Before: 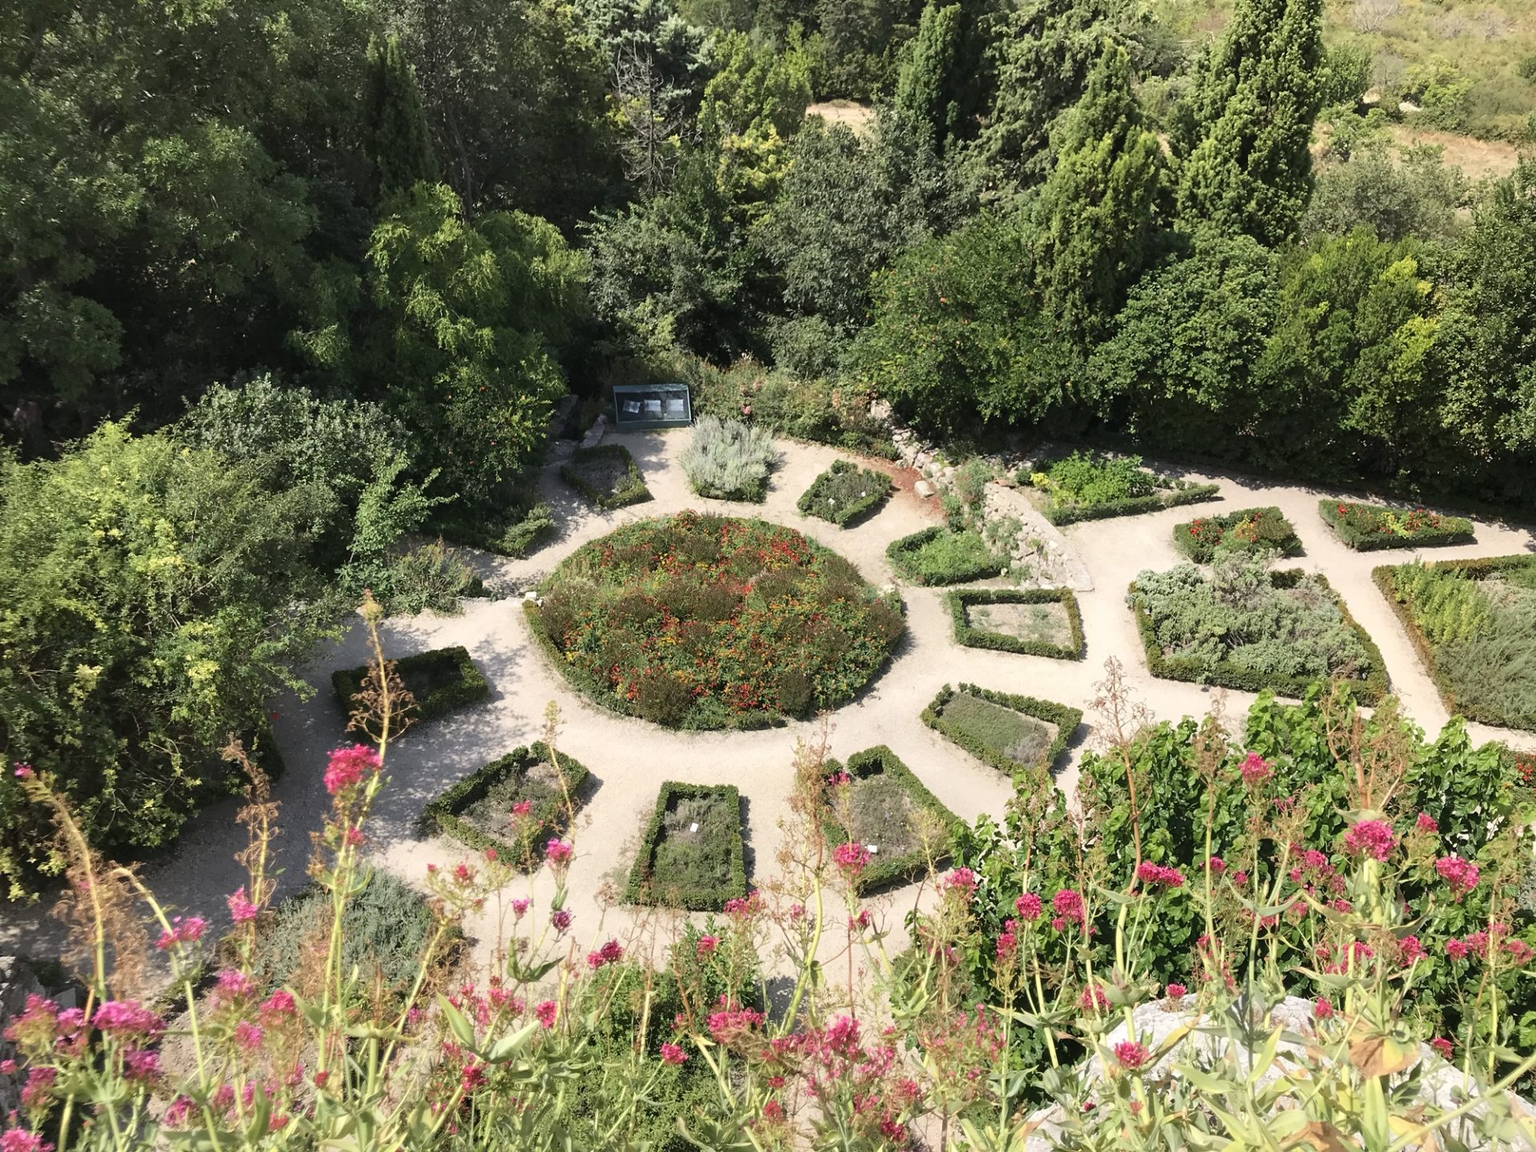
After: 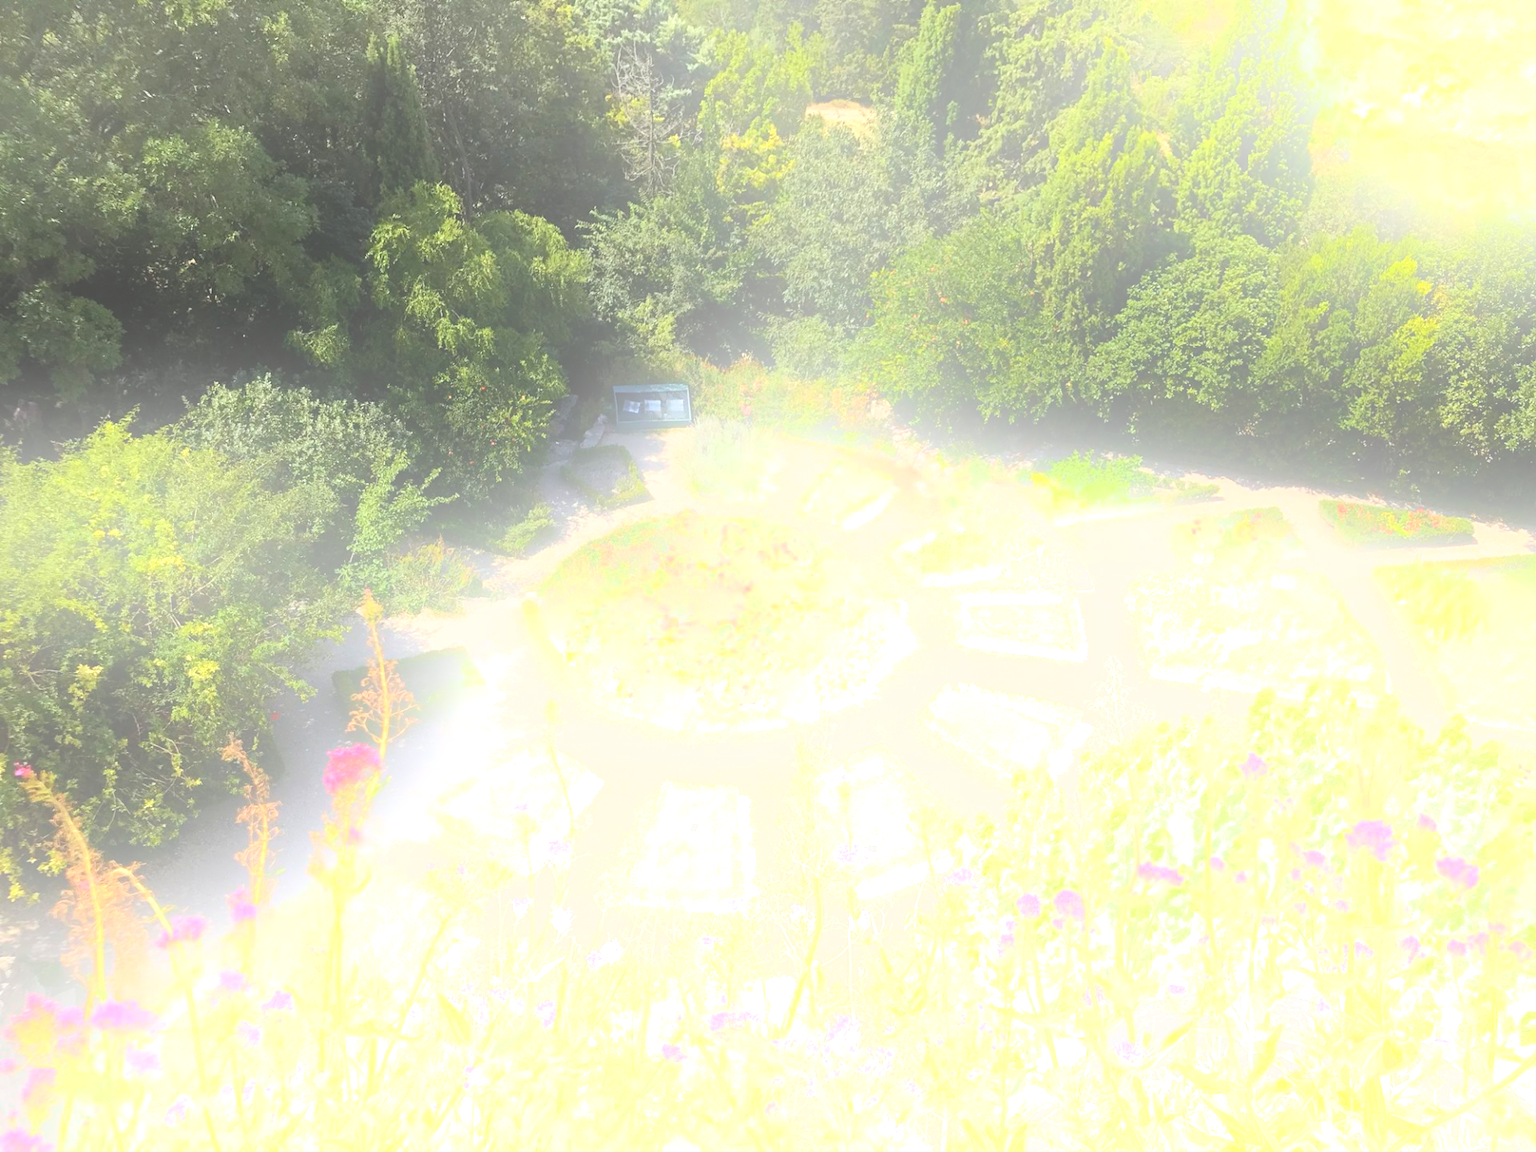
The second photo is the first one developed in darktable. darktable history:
color balance rgb: linear chroma grading › global chroma 10%, global vibrance 10%, contrast 15%, saturation formula JzAzBz (2021)
shadows and highlights: shadows 10, white point adjustment 1, highlights -40
bloom: size 25%, threshold 5%, strength 90%
